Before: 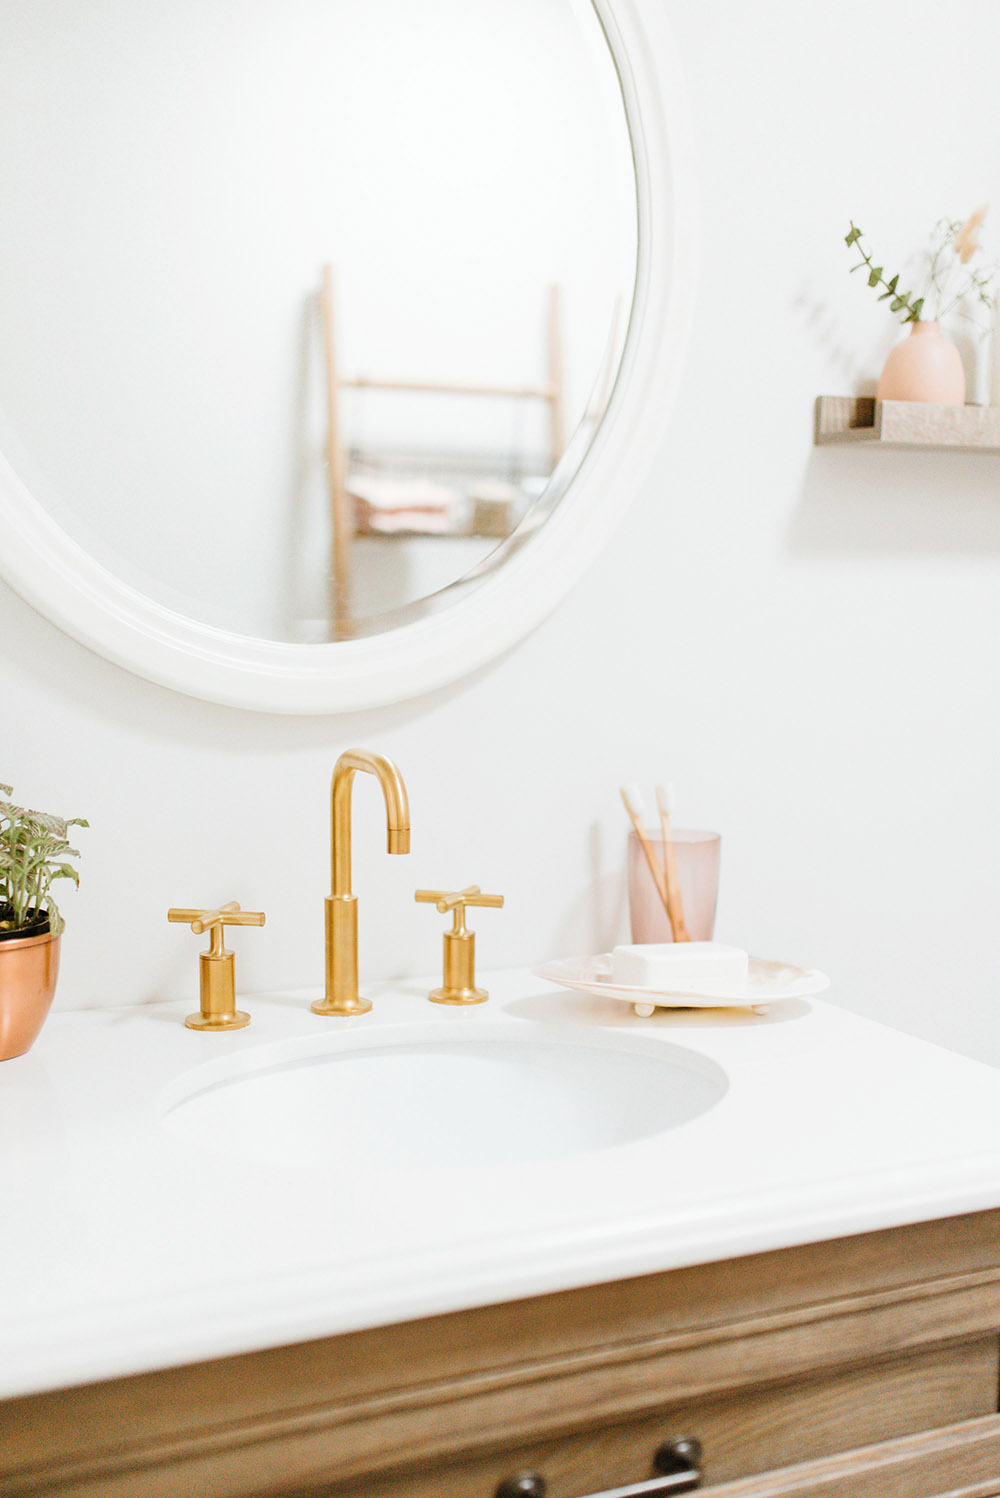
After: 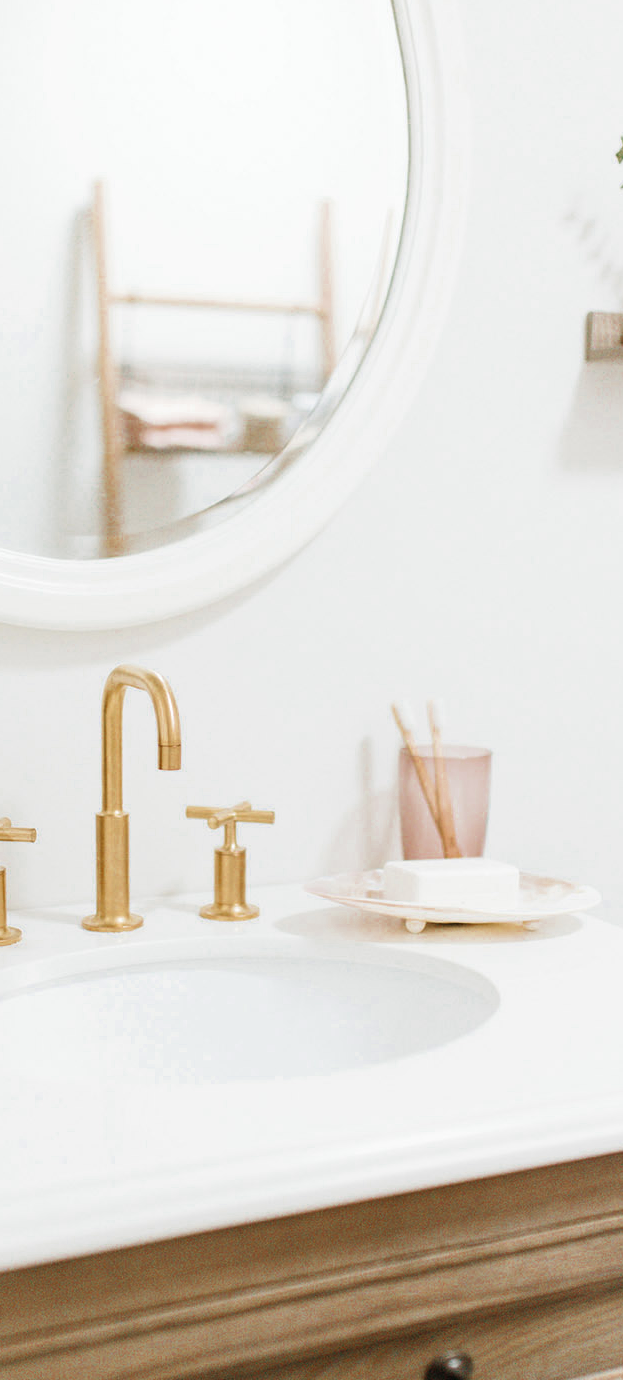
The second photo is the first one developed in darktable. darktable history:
tone equalizer: on, module defaults
crop and rotate: left 22.918%, top 5.629%, right 14.711%, bottom 2.247%
velvia: on, module defaults
color zones: curves: ch0 [(0, 0.5) (0.125, 0.4) (0.25, 0.5) (0.375, 0.4) (0.5, 0.4) (0.625, 0.35) (0.75, 0.35) (0.875, 0.5)]; ch1 [(0, 0.35) (0.125, 0.45) (0.25, 0.35) (0.375, 0.35) (0.5, 0.35) (0.625, 0.35) (0.75, 0.45) (0.875, 0.35)]; ch2 [(0, 0.6) (0.125, 0.5) (0.25, 0.5) (0.375, 0.6) (0.5, 0.6) (0.625, 0.5) (0.75, 0.5) (0.875, 0.5)]
